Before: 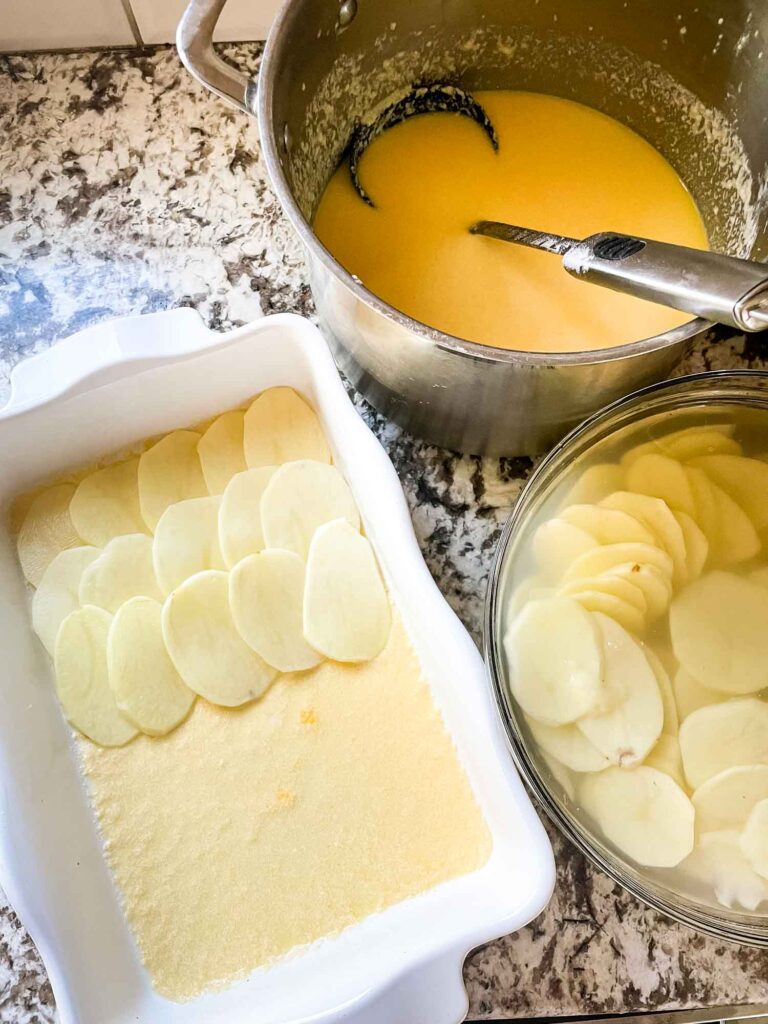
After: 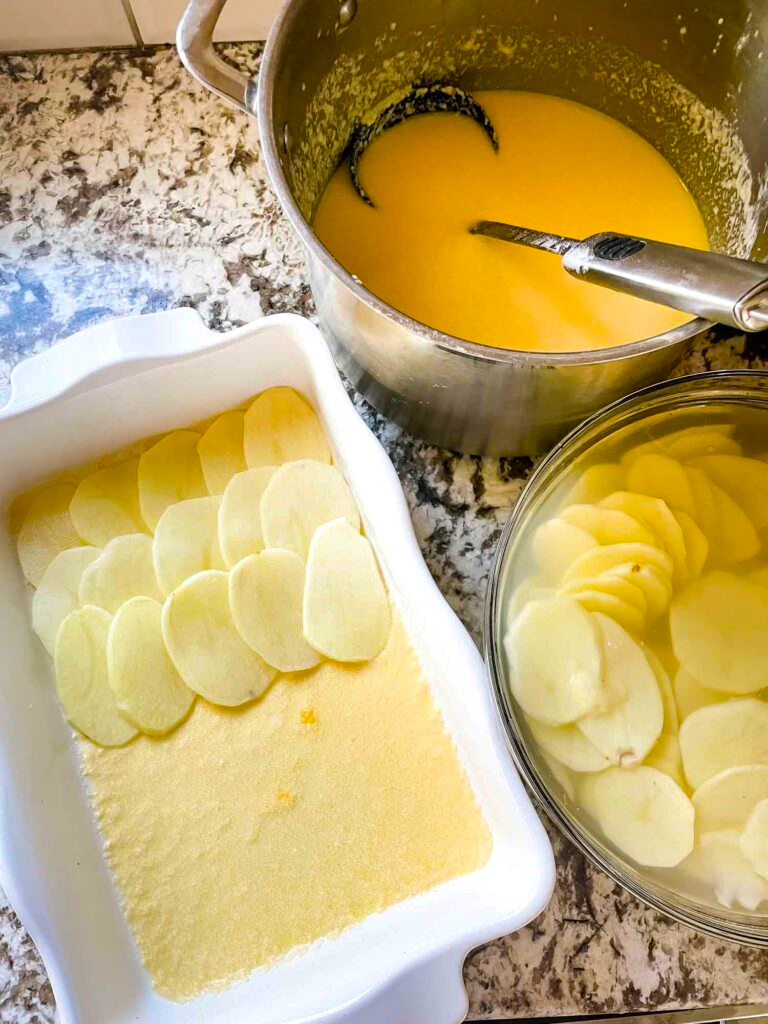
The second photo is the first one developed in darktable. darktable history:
shadows and highlights: shadows 10, white point adjustment 1, highlights -40
color balance rgb: perceptual saturation grading › global saturation 25%, global vibrance 20%
